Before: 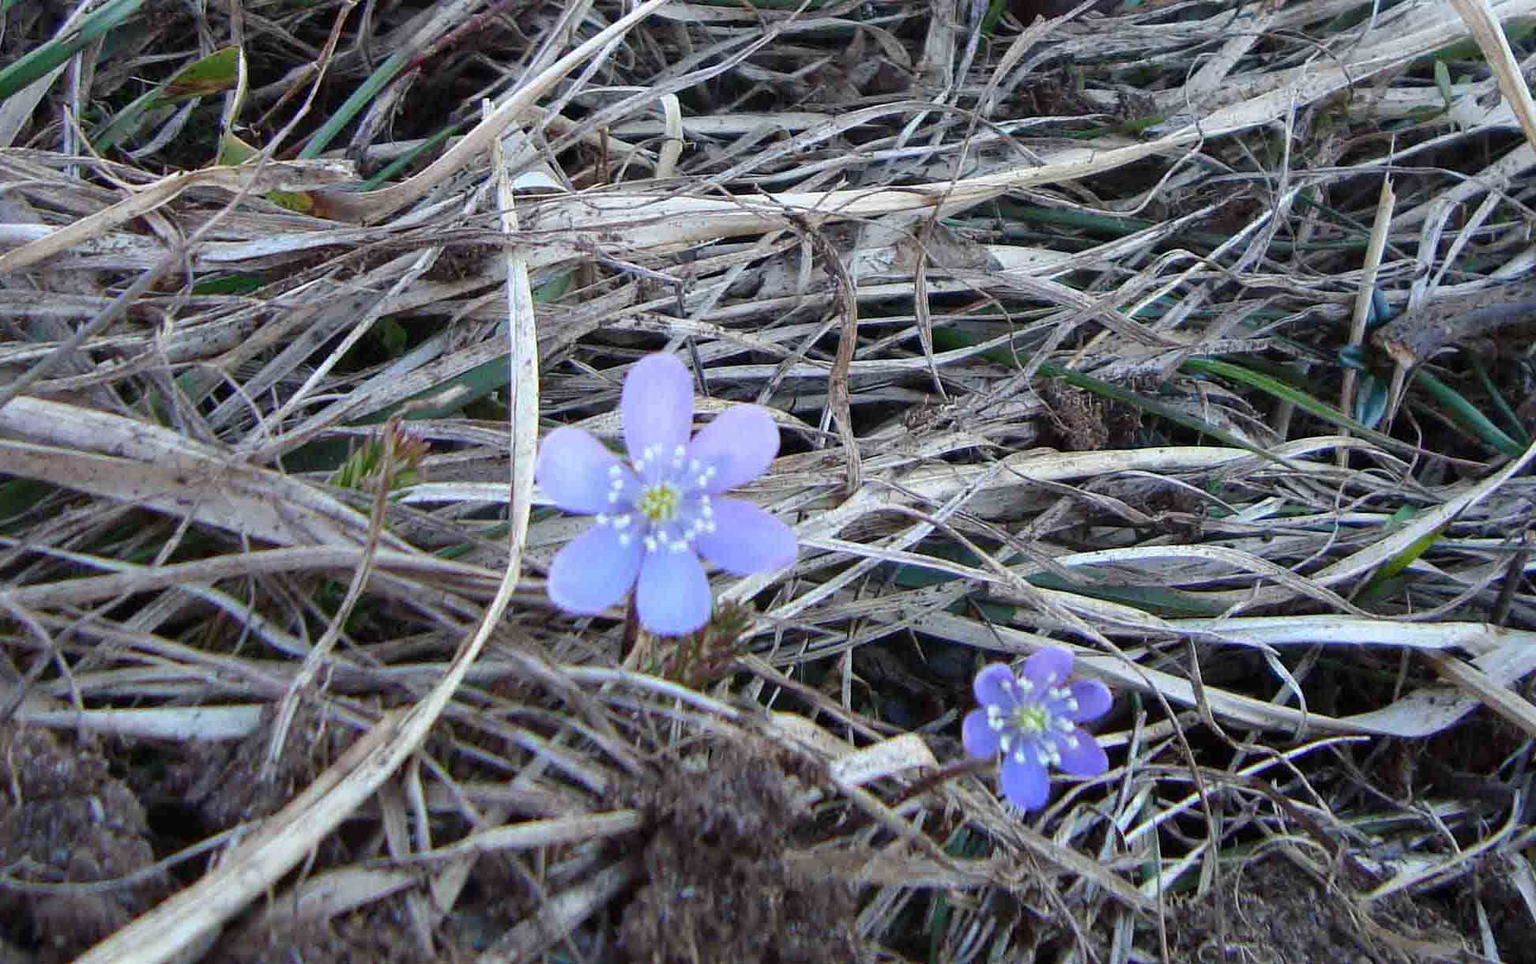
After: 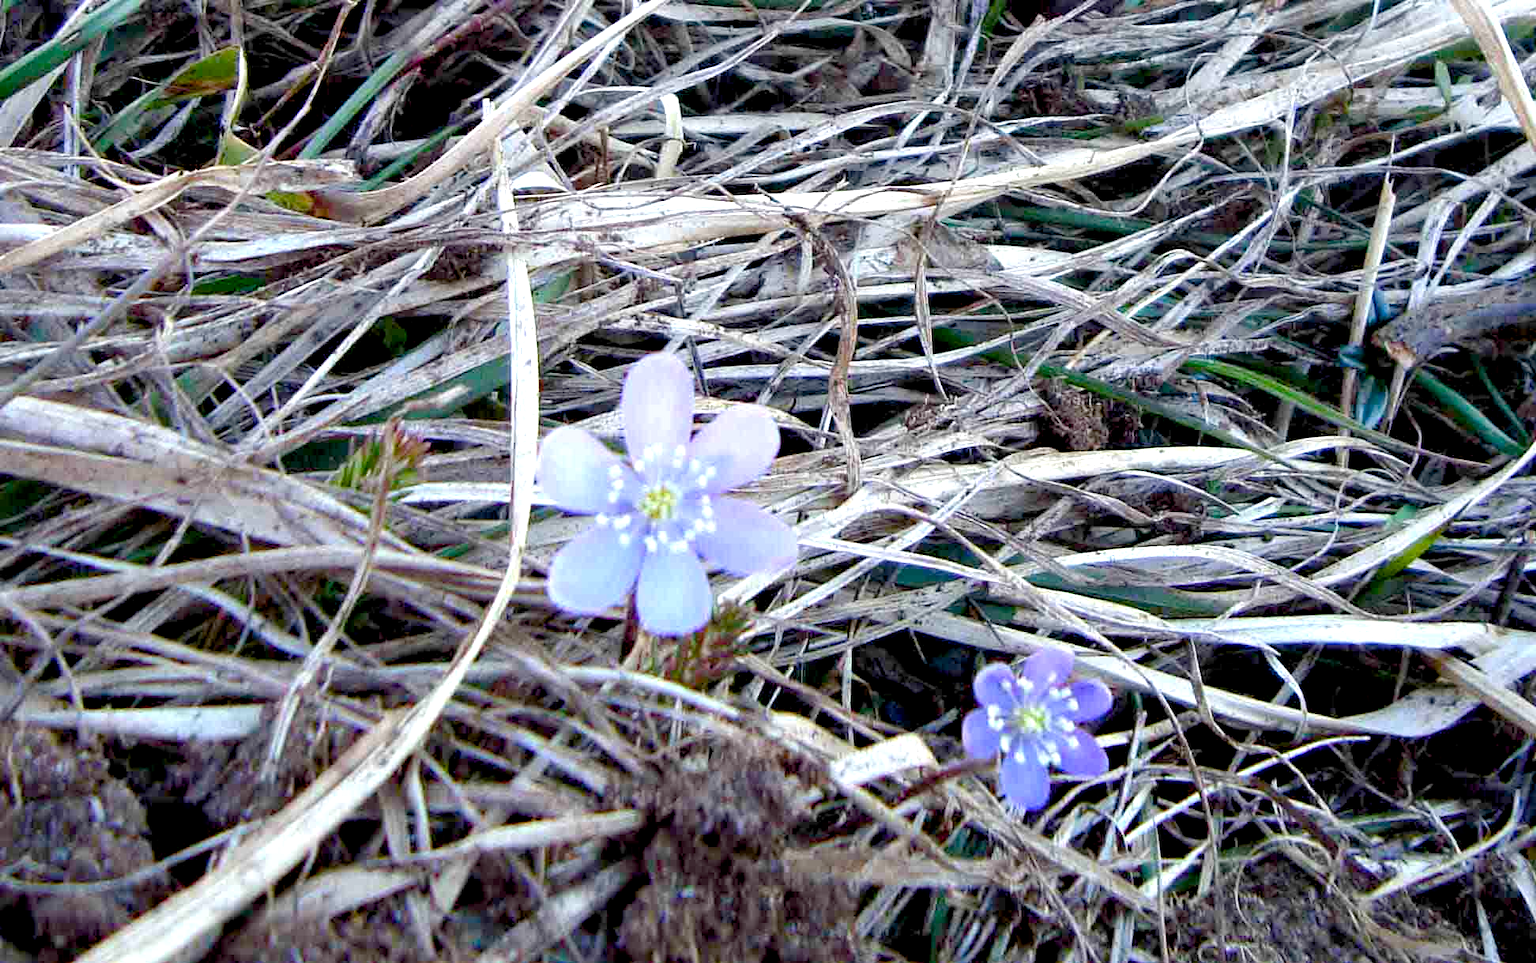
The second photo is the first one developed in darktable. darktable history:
color balance rgb: perceptual saturation grading › global saturation 20%, perceptual saturation grading › highlights -25%, perceptual saturation grading › shadows 25%
exposure: black level correction 0.012, exposure 0.7 EV, compensate exposure bias true, compensate highlight preservation false
